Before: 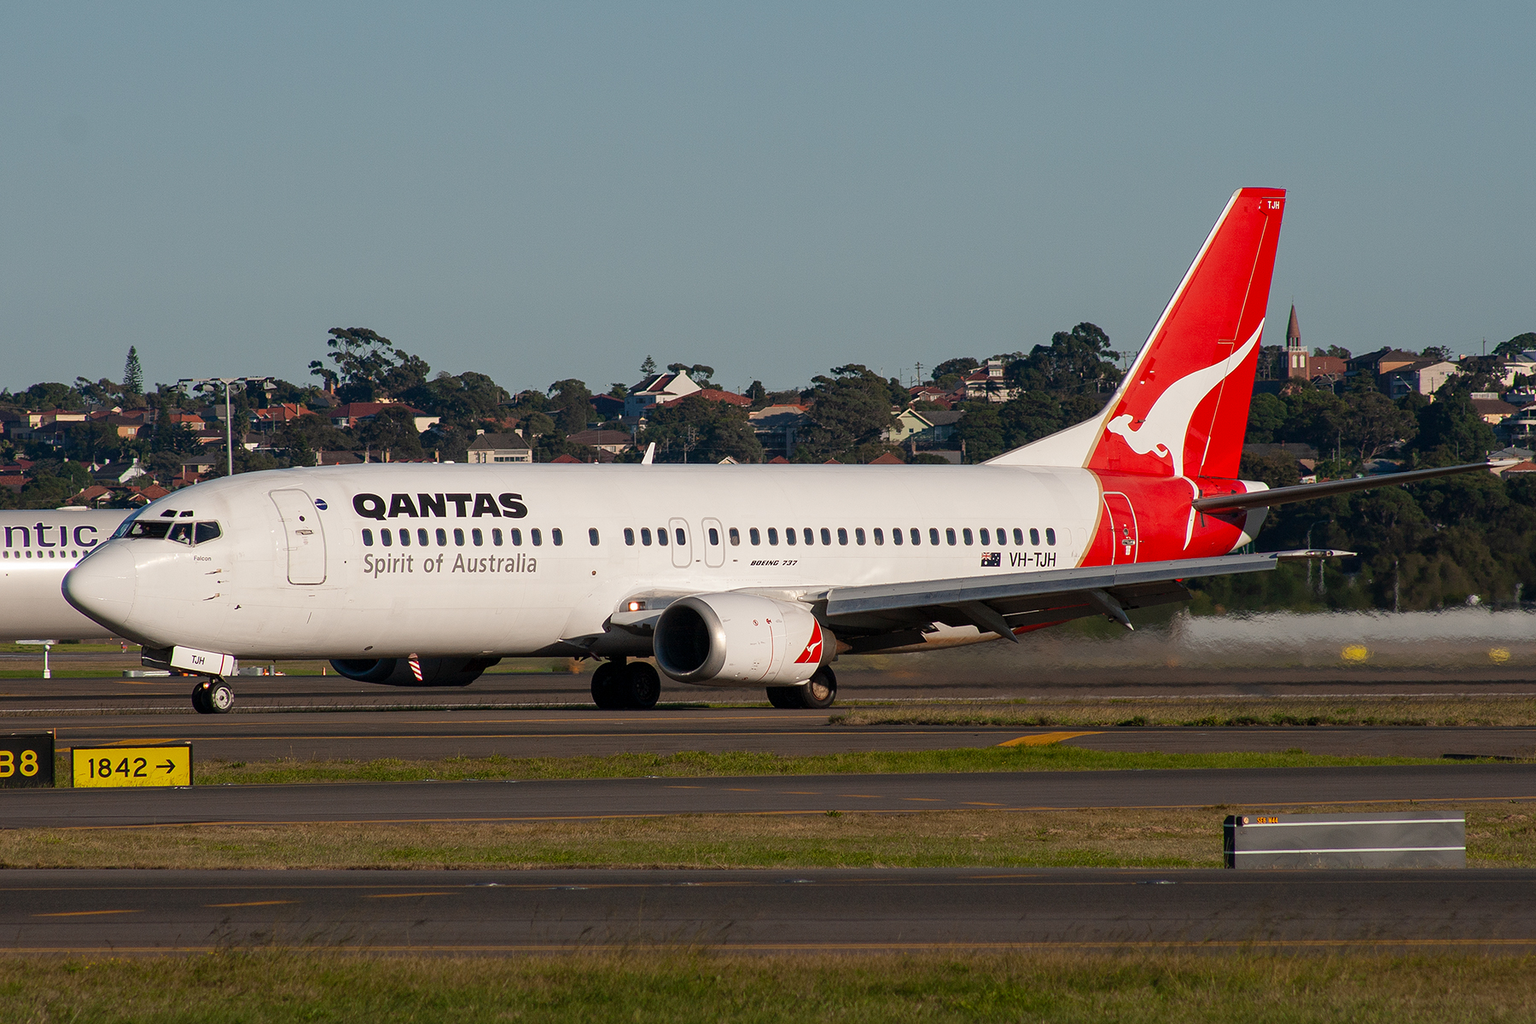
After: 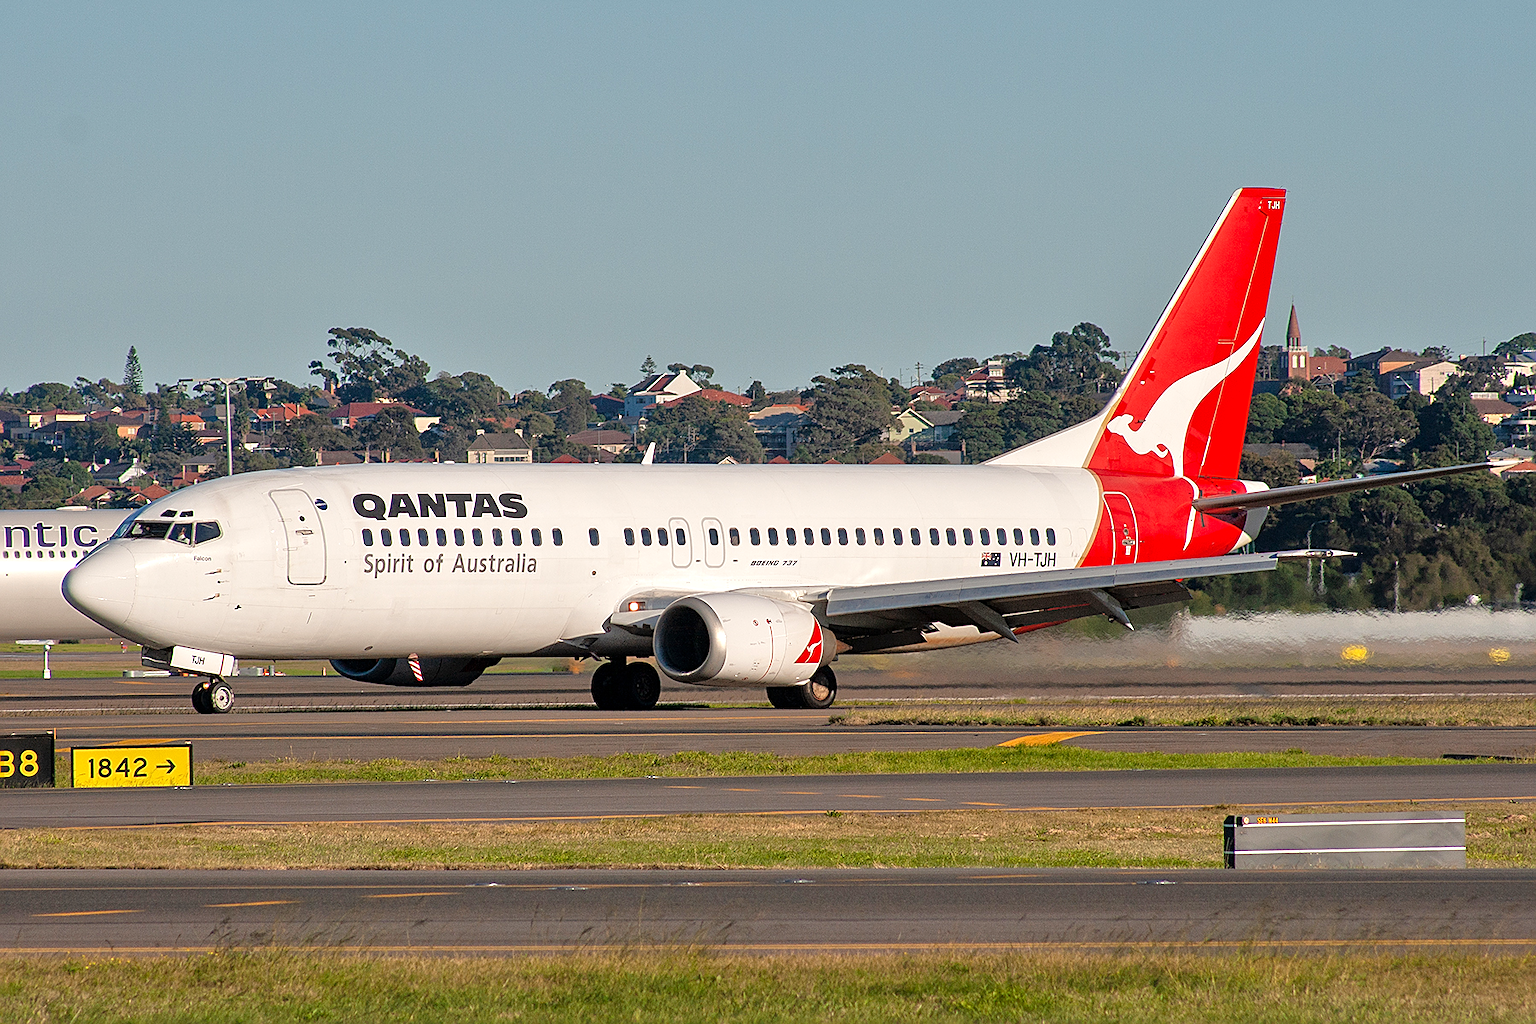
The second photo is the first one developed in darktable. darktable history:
tone equalizer: -7 EV 0.15 EV, -6 EV 0.6 EV, -5 EV 1.15 EV, -4 EV 1.33 EV, -3 EV 1.15 EV, -2 EV 0.6 EV, -1 EV 0.15 EV, mask exposure compensation -0.5 EV
exposure: exposure 0.3 EV, compensate highlight preservation false
base curve: curves: ch0 [(0, 0) (0.472, 0.455) (1, 1)], preserve colors none
sharpen: on, module defaults
